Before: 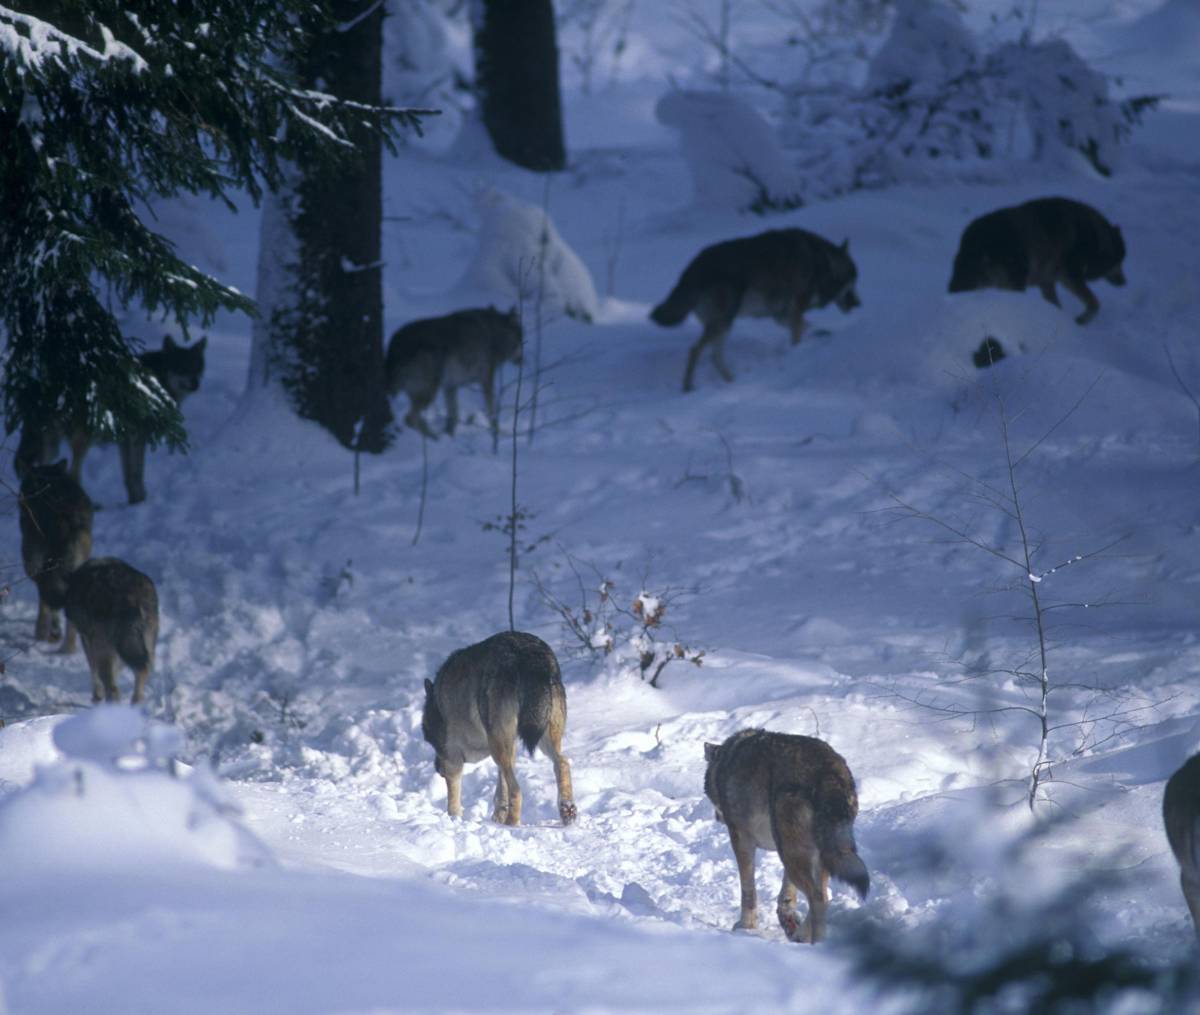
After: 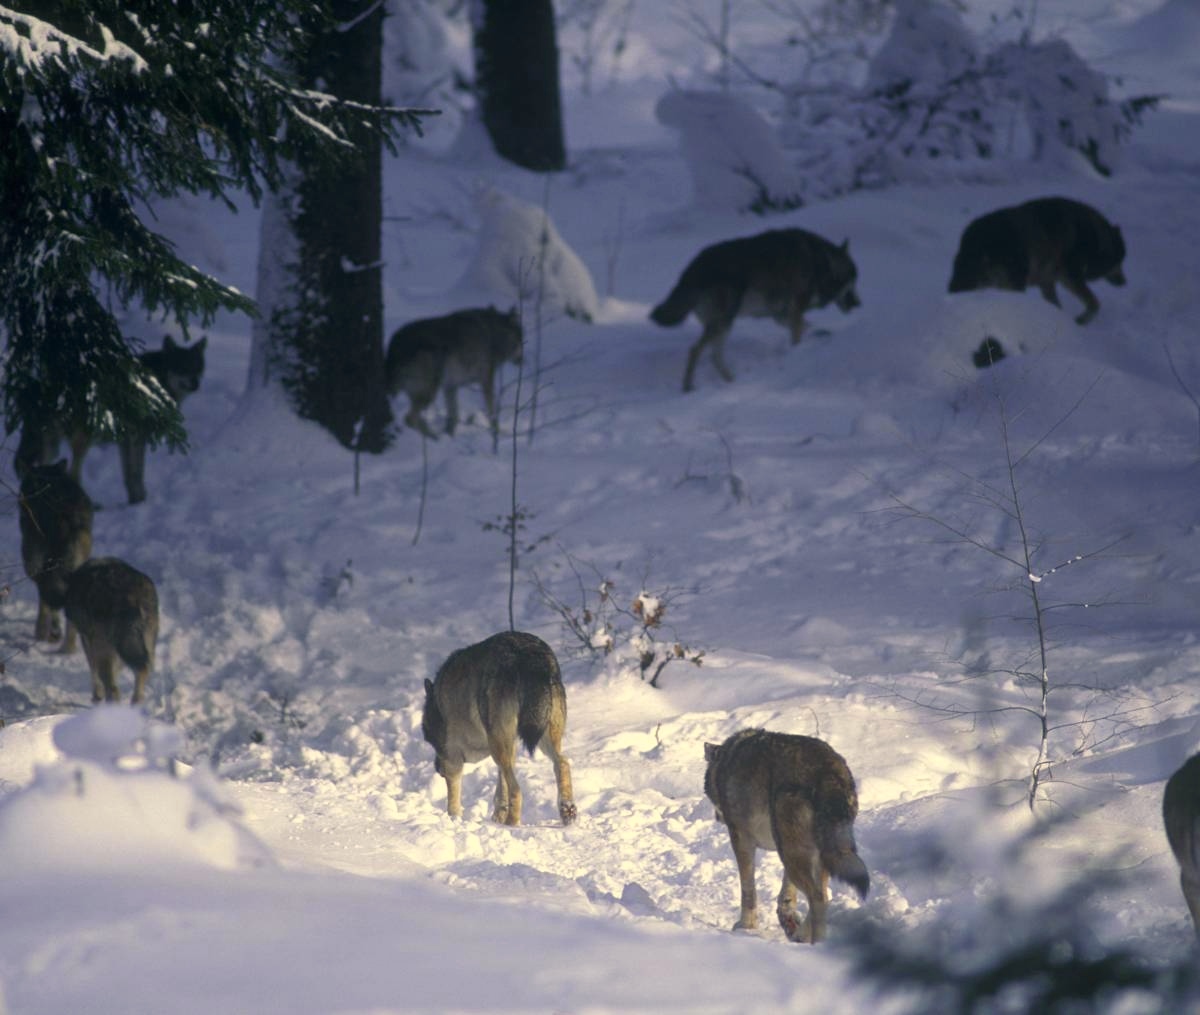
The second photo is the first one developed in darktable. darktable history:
color correction: highlights a* 2.48, highlights b* 22.99
